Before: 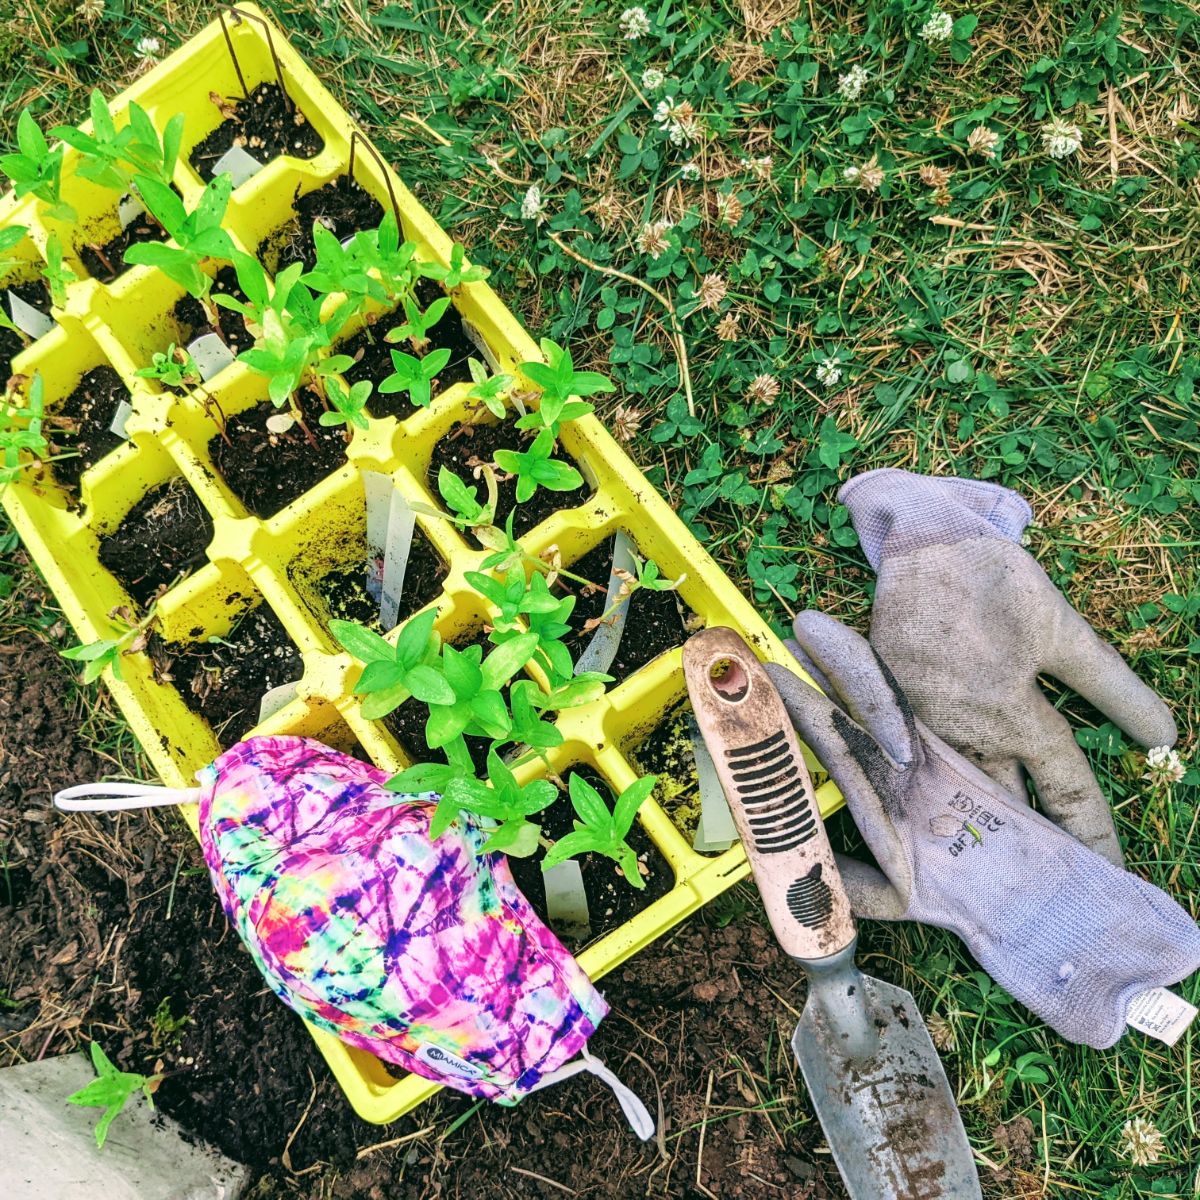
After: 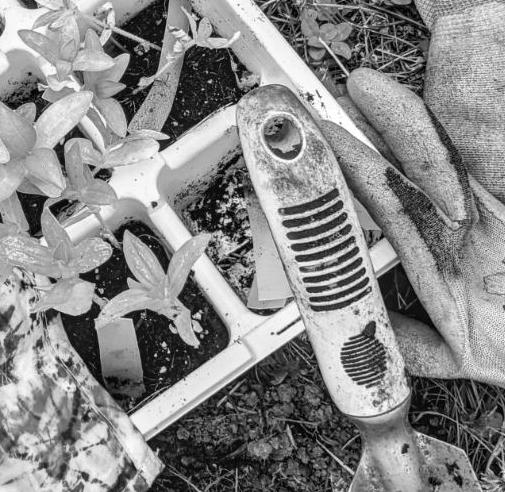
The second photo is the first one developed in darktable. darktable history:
crop: left 37.221%, top 45.169%, right 20.63%, bottom 13.777%
local contrast: on, module defaults
monochrome: on, module defaults
